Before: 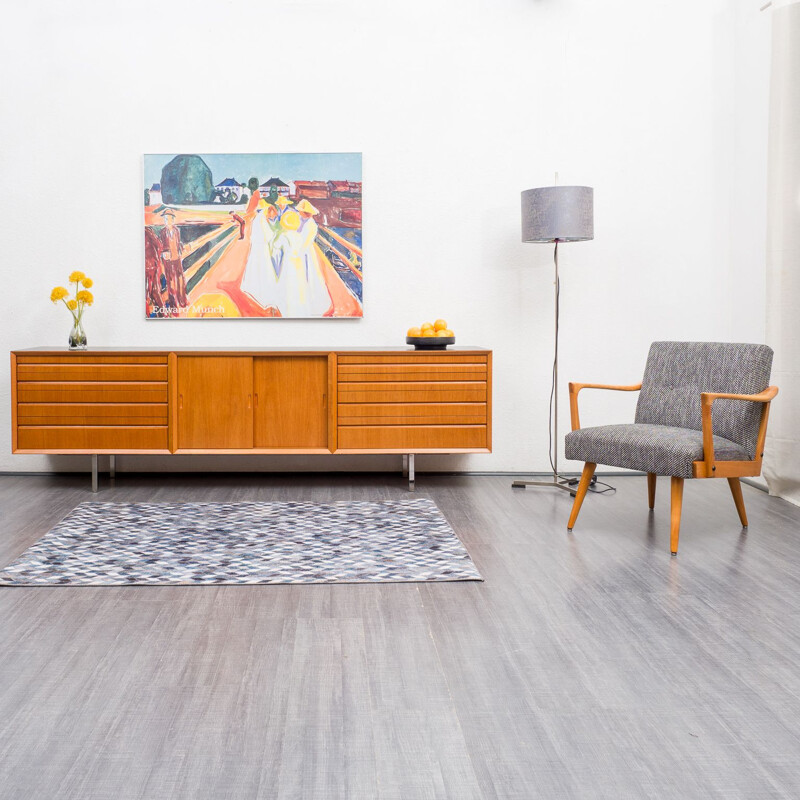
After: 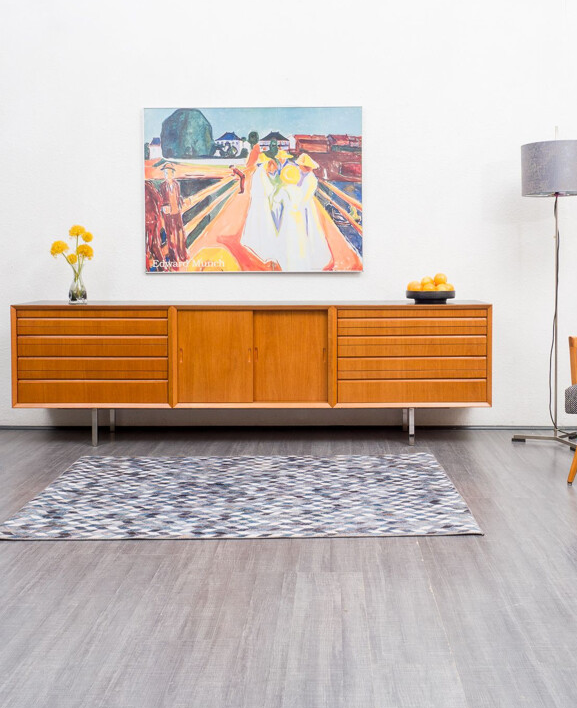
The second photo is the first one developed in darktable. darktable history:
exposure: compensate exposure bias true, compensate highlight preservation false
crop: top 5.79%, right 27.832%, bottom 5.623%
